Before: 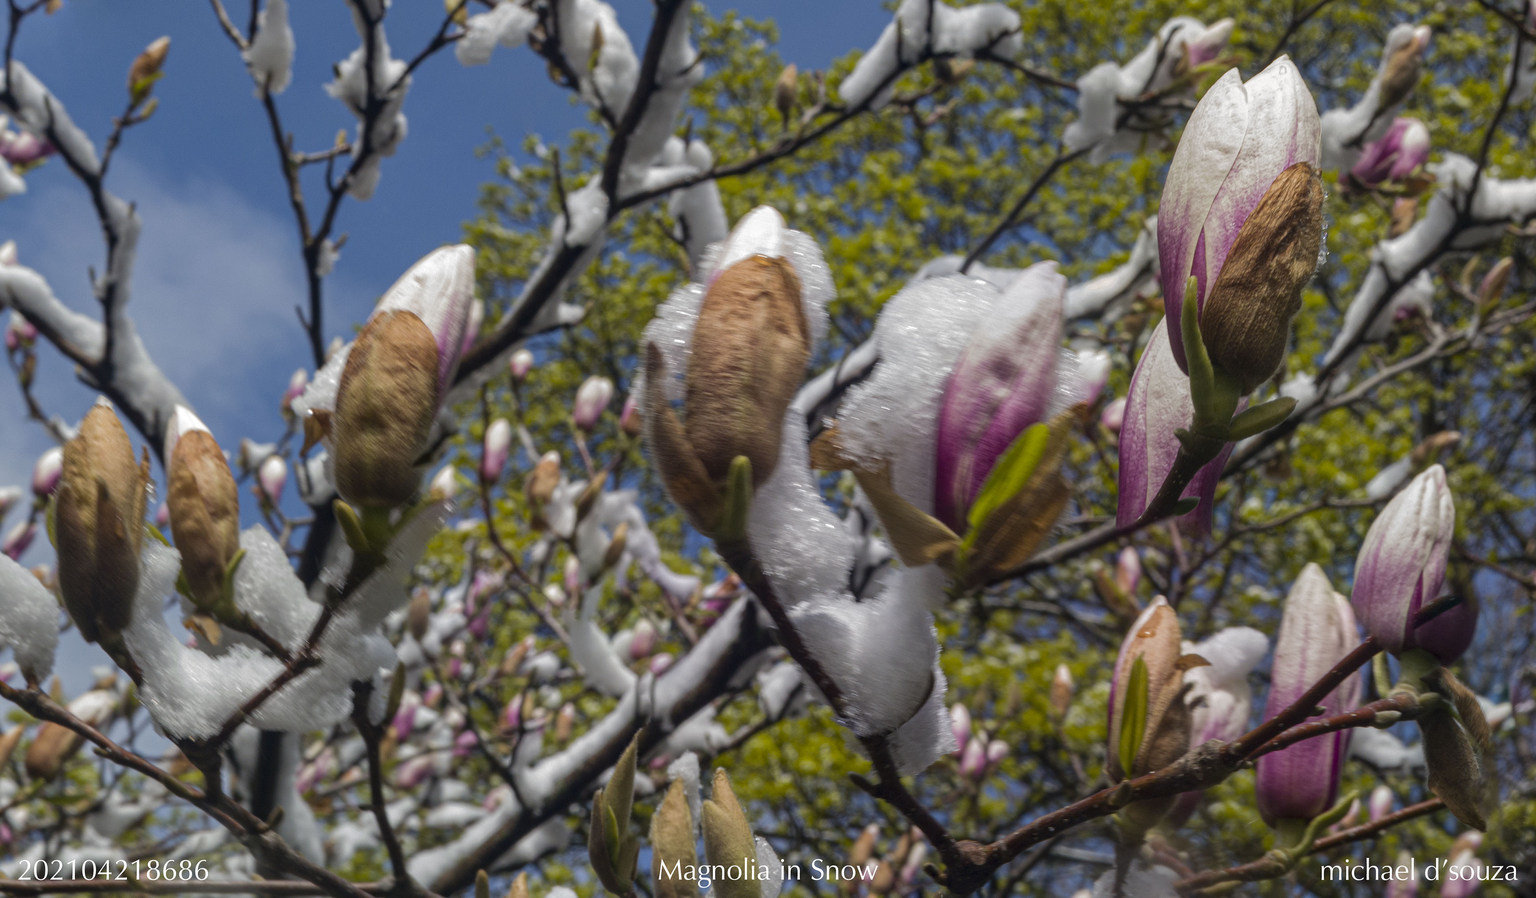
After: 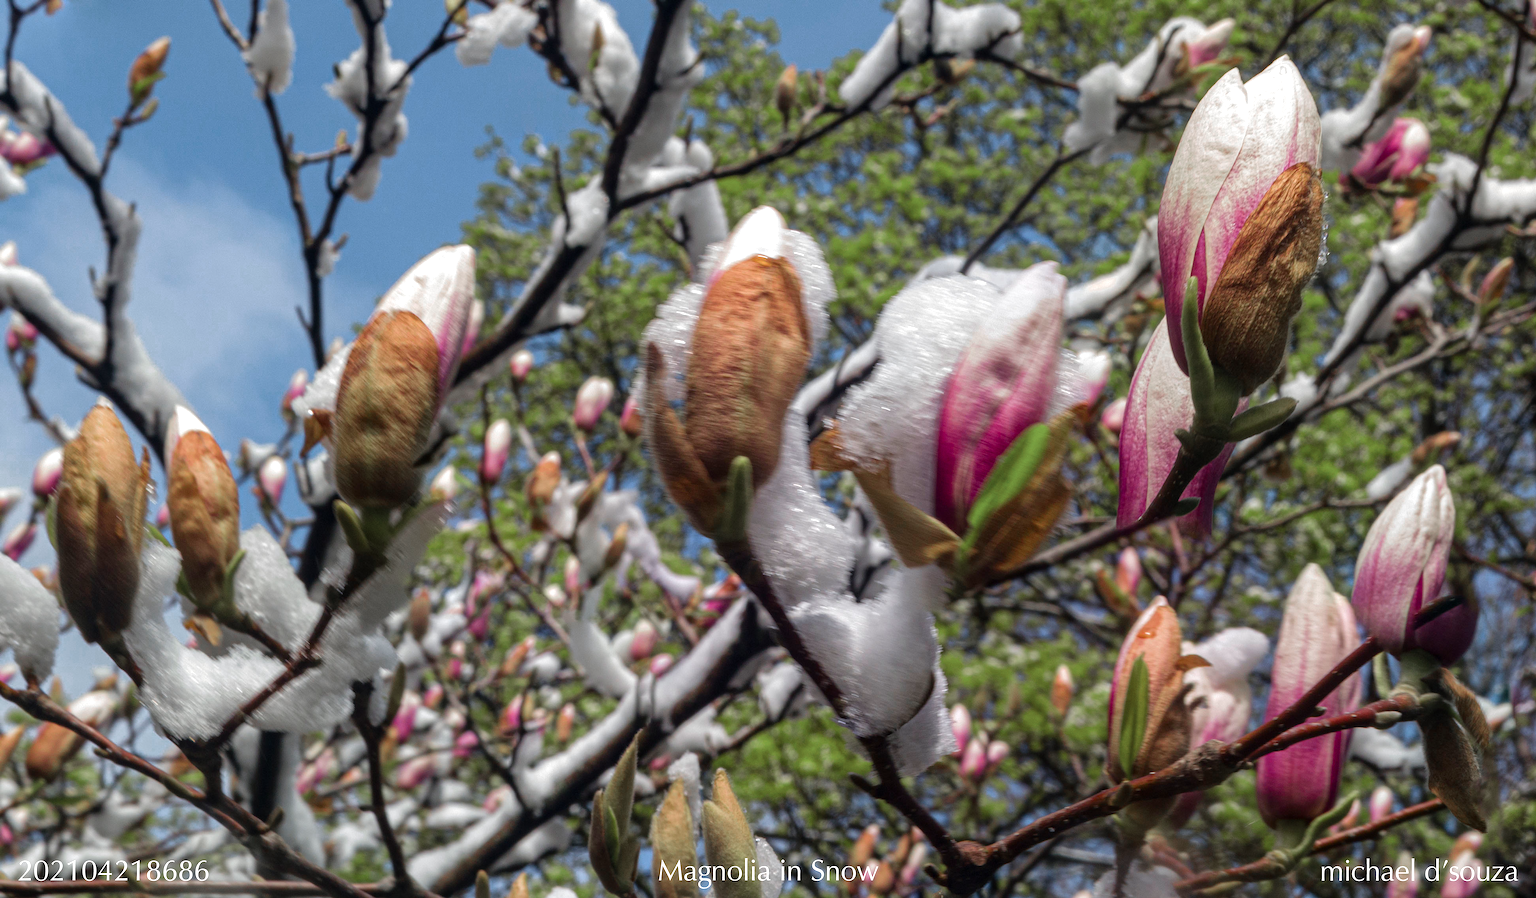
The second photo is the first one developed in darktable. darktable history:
tone equalizer: -8 EV -0.436 EV, -7 EV -0.404 EV, -6 EV -0.328 EV, -5 EV -0.189 EV, -3 EV 0.24 EV, -2 EV 0.338 EV, -1 EV 0.378 EV, +0 EV 0.416 EV
color zones: curves: ch0 [(0, 0.466) (0.128, 0.466) (0.25, 0.5) (0.375, 0.456) (0.5, 0.5) (0.625, 0.5) (0.737, 0.652) (0.875, 0.5)]; ch1 [(0, 0.603) (0.125, 0.618) (0.261, 0.348) (0.372, 0.353) (0.497, 0.363) (0.611, 0.45) (0.731, 0.427) (0.875, 0.518) (0.998, 0.652)]; ch2 [(0, 0.559) (0.125, 0.451) (0.253, 0.564) (0.37, 0.578) (0.5, 0.466) (0.625, 0.471) (0.731, 0.471) (0.88, 0.485)]
